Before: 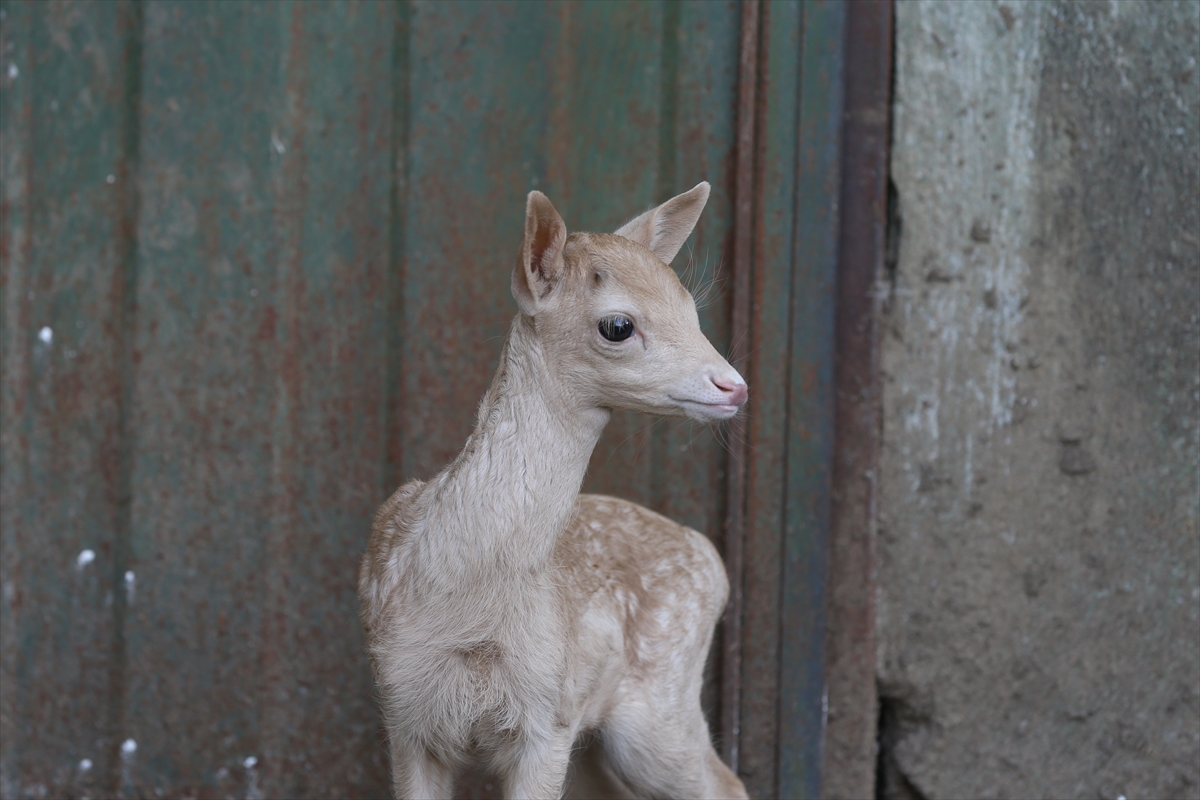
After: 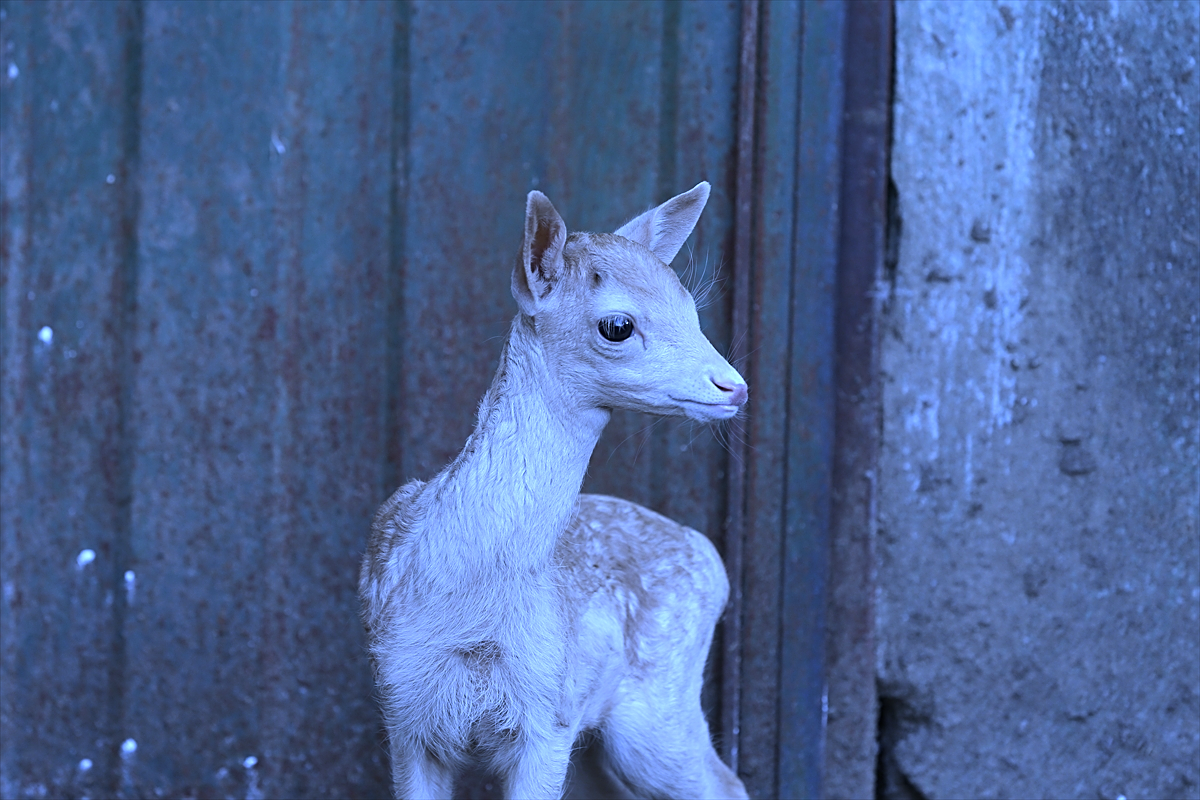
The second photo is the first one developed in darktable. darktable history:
white balance: red 0.766, blue 1.537
sharpen: on, module defaults
tone equalizer: -8 EV -0.417 EV, -7 EV -0.389 EV, -6 EV -0.333 EV, -5 EV -0.222 EV, -3 EV 0.222 EV, -2 EV 0.333 EV, -1 EV 0.389 EV, +0 EV 0.417 EV, edges refinement/feathering 500, mask exposure compensation -1.57 EV, preserve details no
